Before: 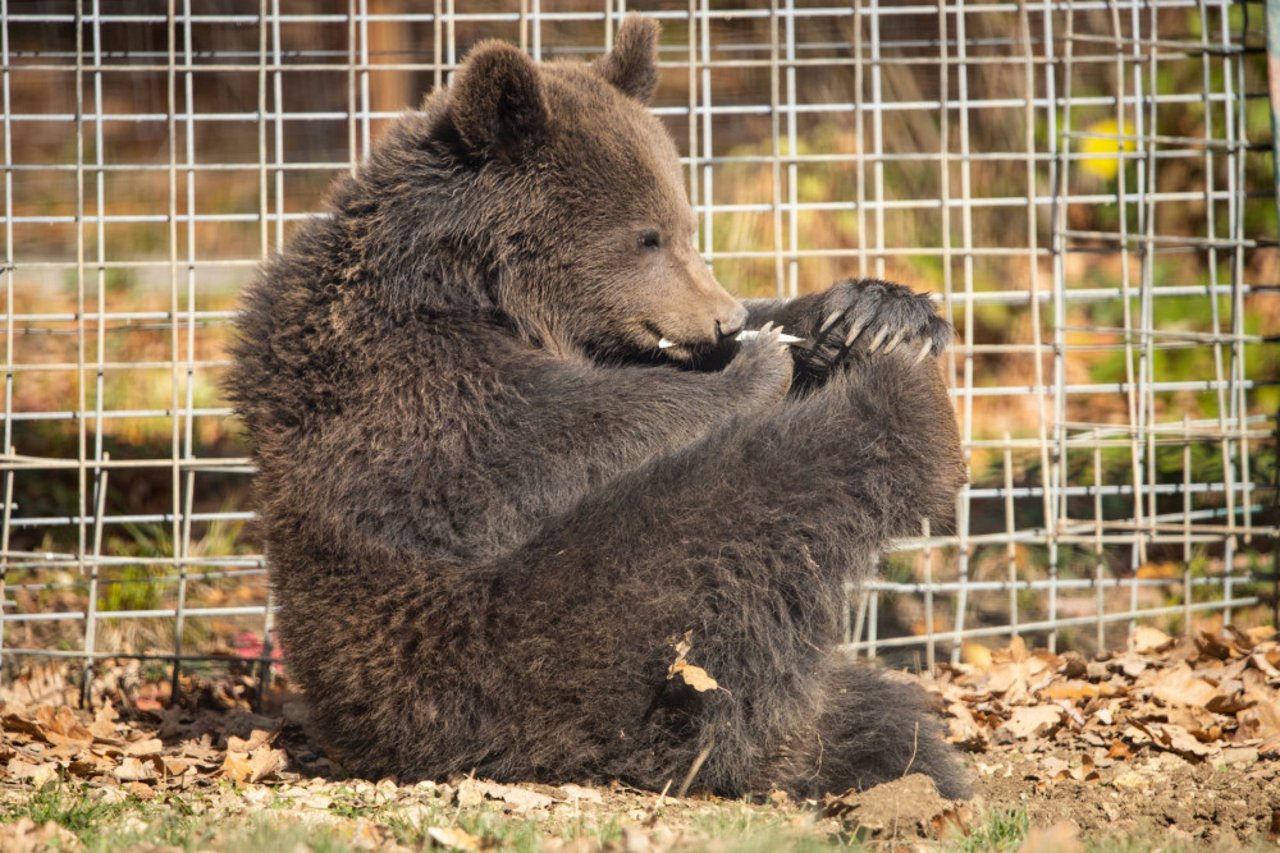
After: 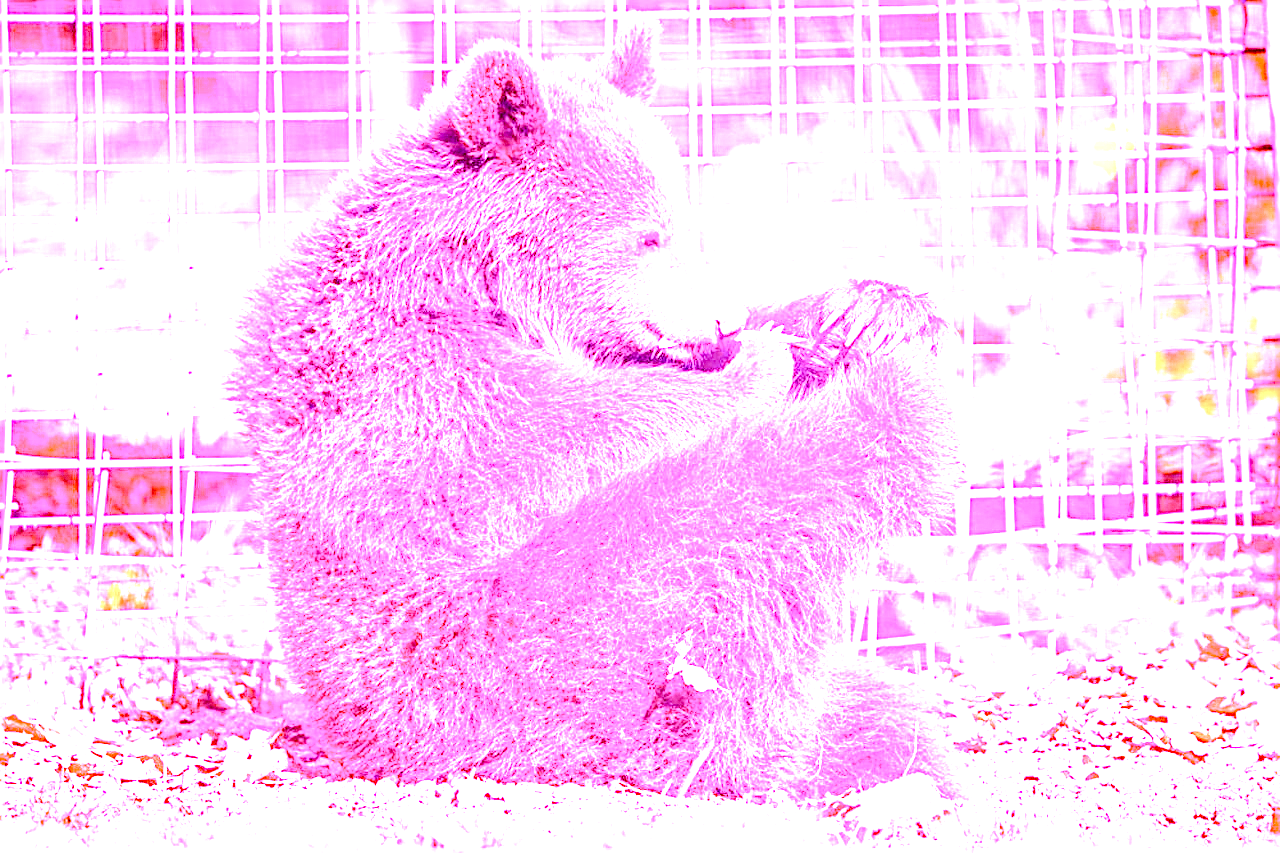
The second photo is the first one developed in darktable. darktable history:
white balance: red 8, blue 8
sharpen: on, module defaults
color balance: lift [1, 1.011, 0.999, 0.989], gamma [1.109, 1.045, 1.039, 0.955], gain [0.917, 0.936, 0.952, 1.064], contrast 2.32%, contrast fulcrum 19%, output saturation 101%
tone curve: curves: ch0 [(0, 0) (0.003, 0.012) (0.011, 0.02) (0.025, 0.032) (0.044, 0.046) (0.069, 0.06) (0.1, 0.09) (0.136, 0.133) (0.177, 0.182) (0.224, 0.247) (0.277, 0.316) (0.335, 0.396) (0.399, 0.48) (0.468, 0.568) (0.543, 0.646) (0.623, 0.717) (0.709, 0.777) (0.801, 0.846) (0.898, 0.912) (1, 1)], preserve colors none
